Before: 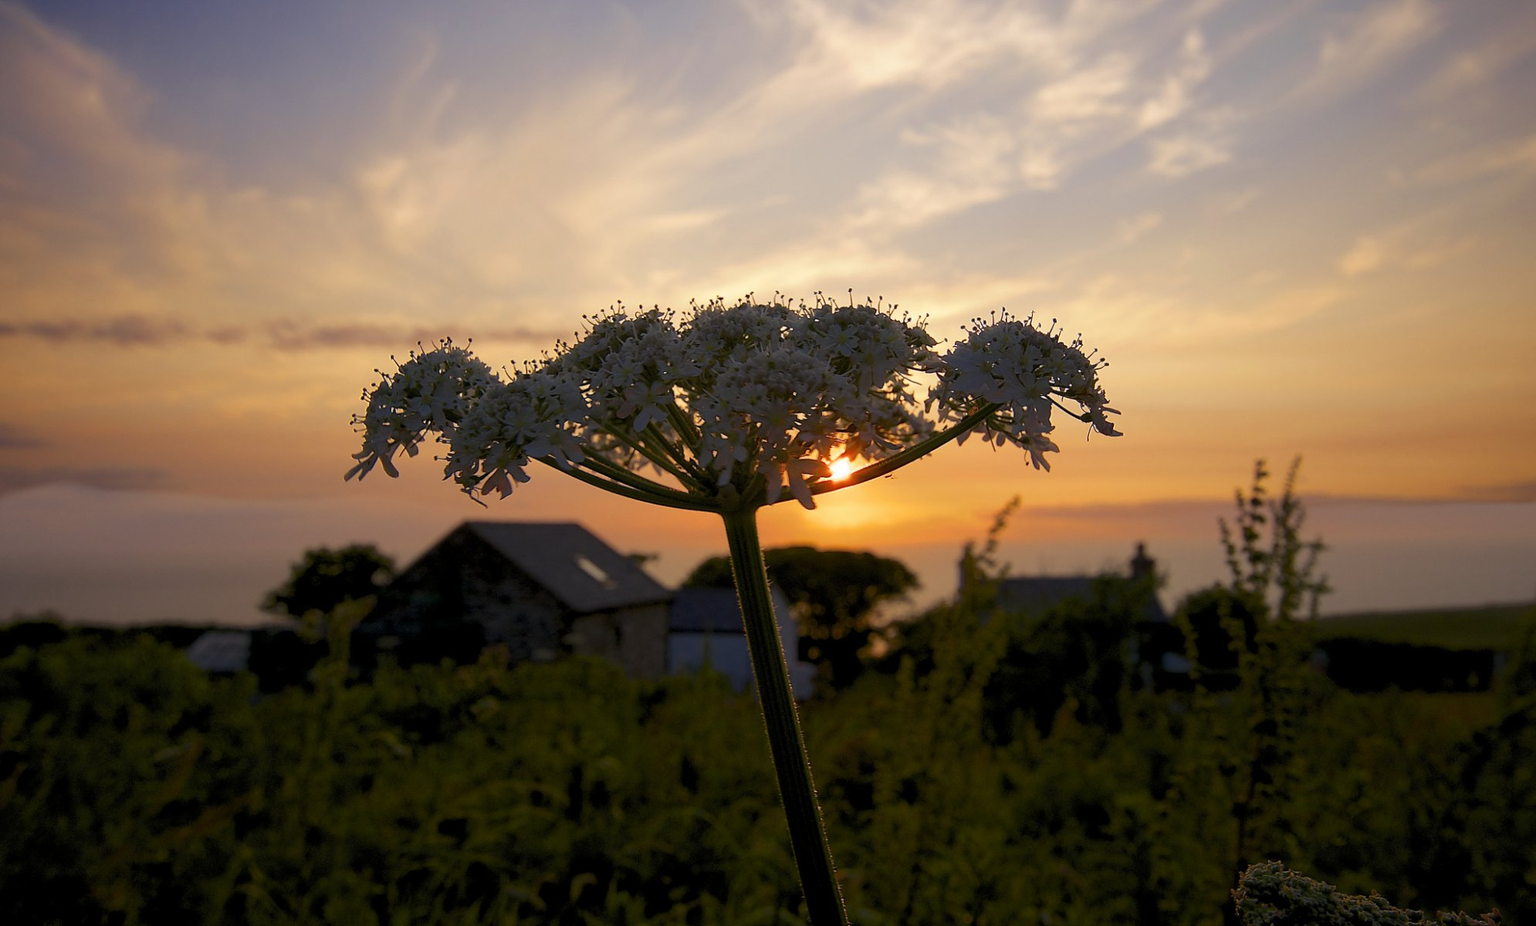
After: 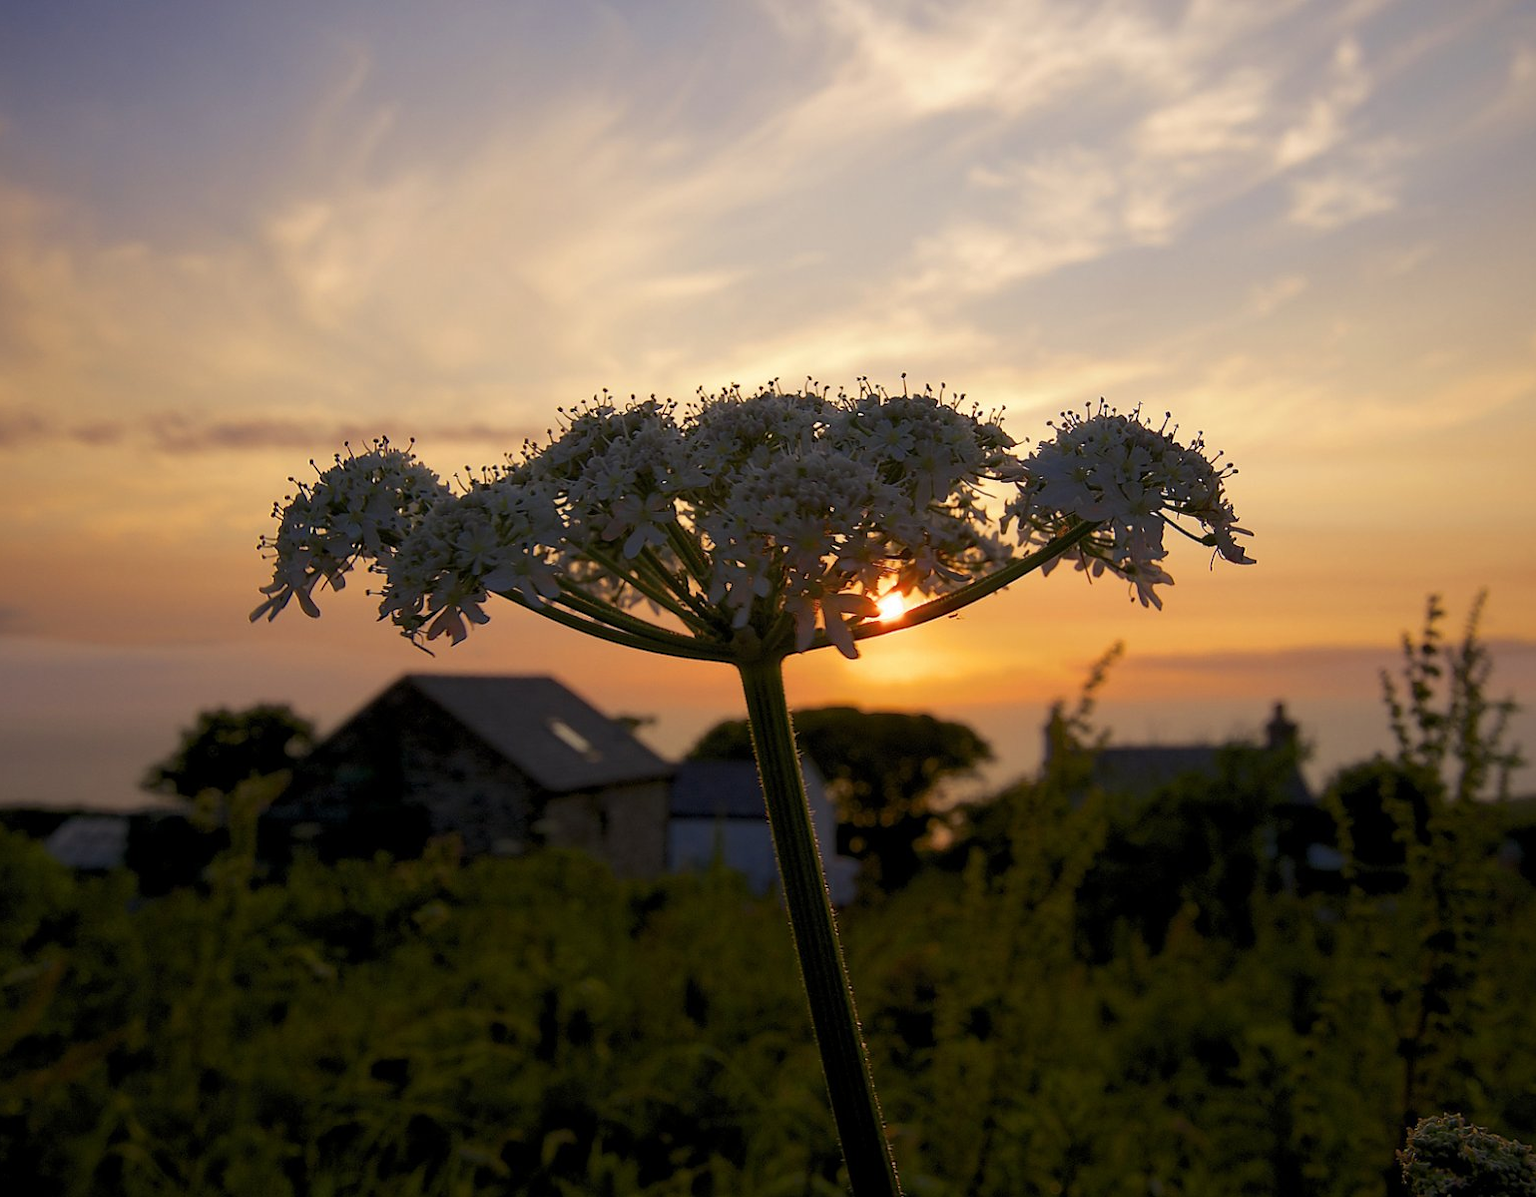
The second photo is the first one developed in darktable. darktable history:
crop: left 9.869%, right 12.77%
